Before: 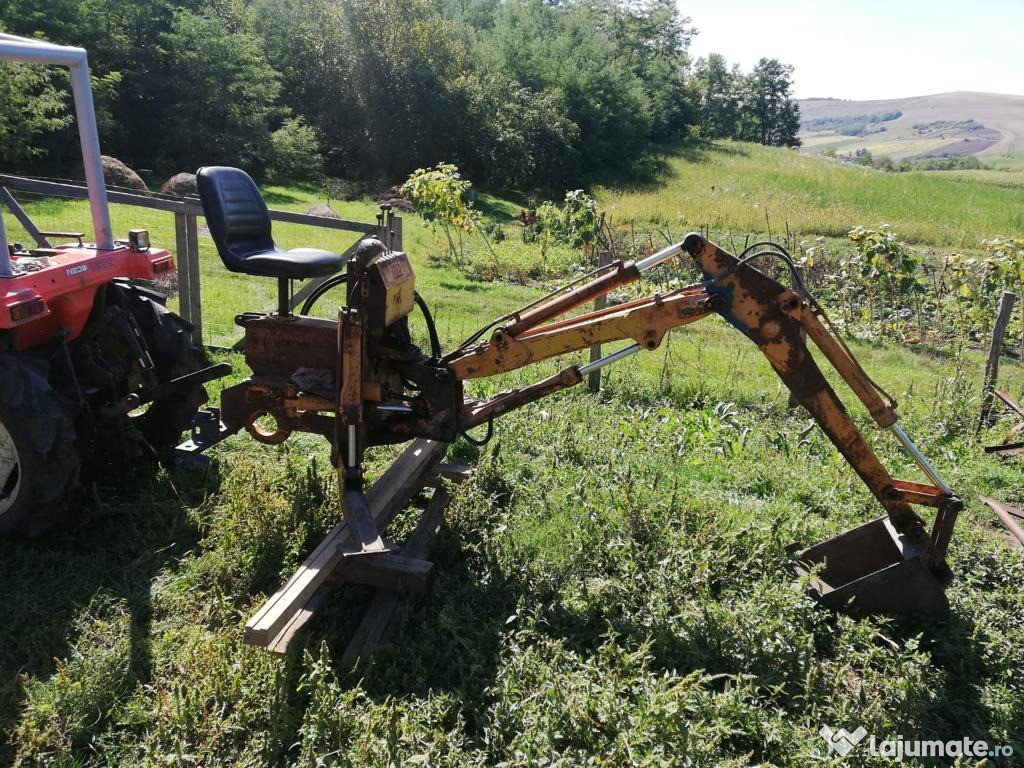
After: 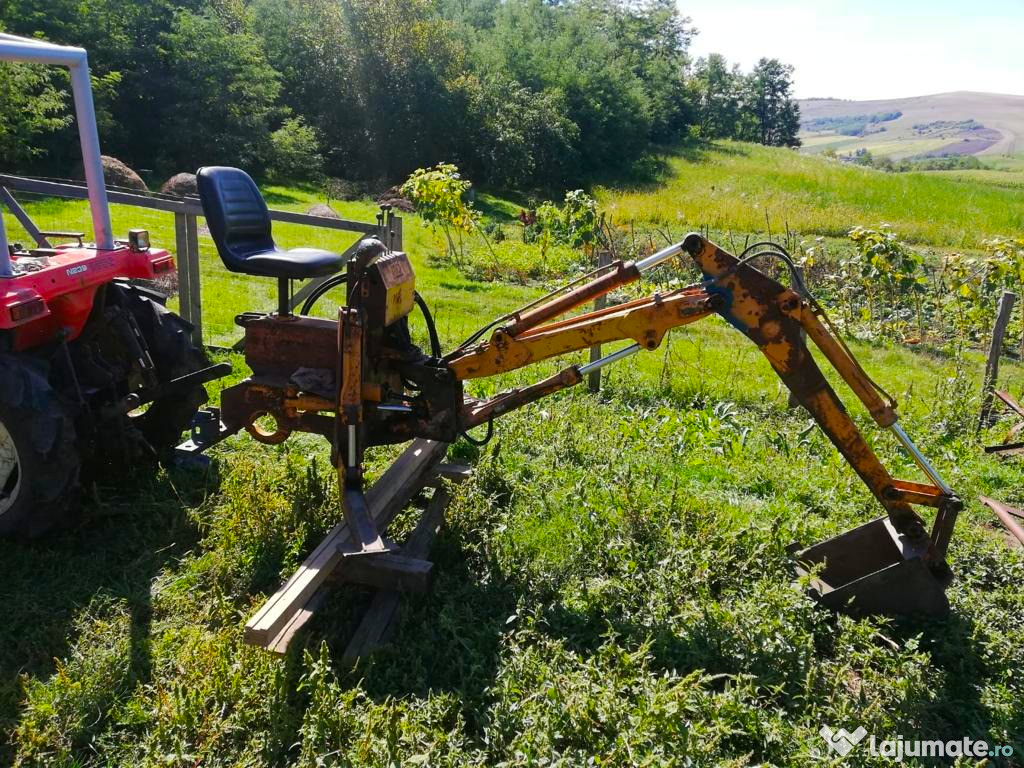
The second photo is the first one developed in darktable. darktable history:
color balance rgb: shadows lift › chroma 0.836%, shadows lift › hue 112.52°, perceptual saturation grading › global saturation 40.035%, global vibrance 20%
